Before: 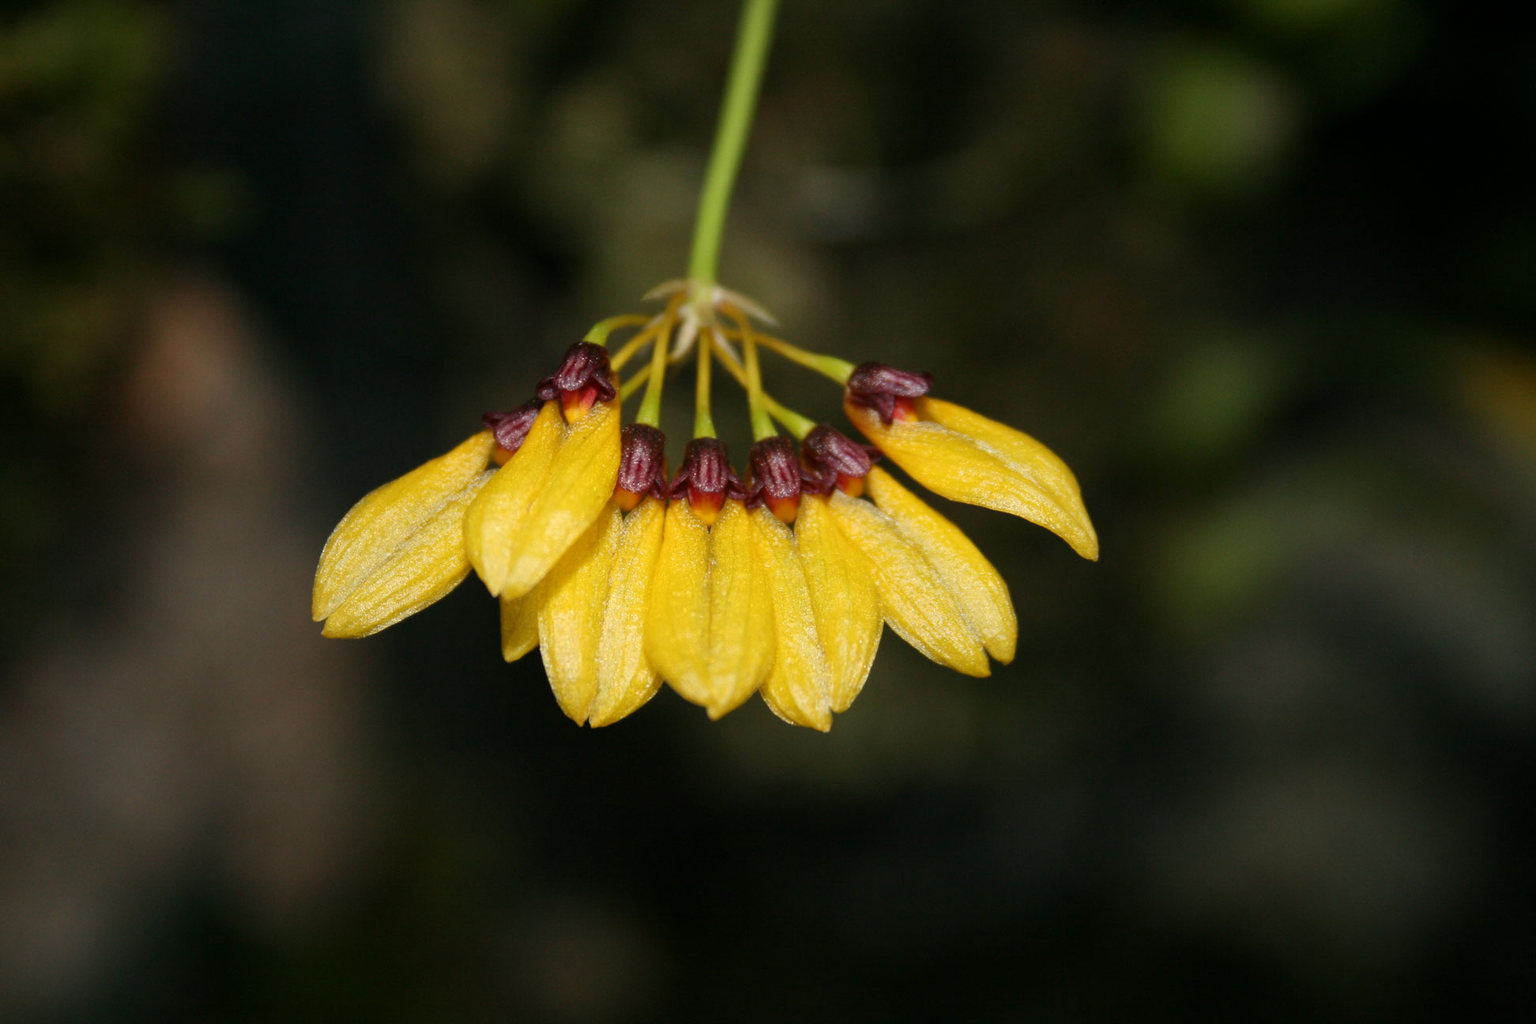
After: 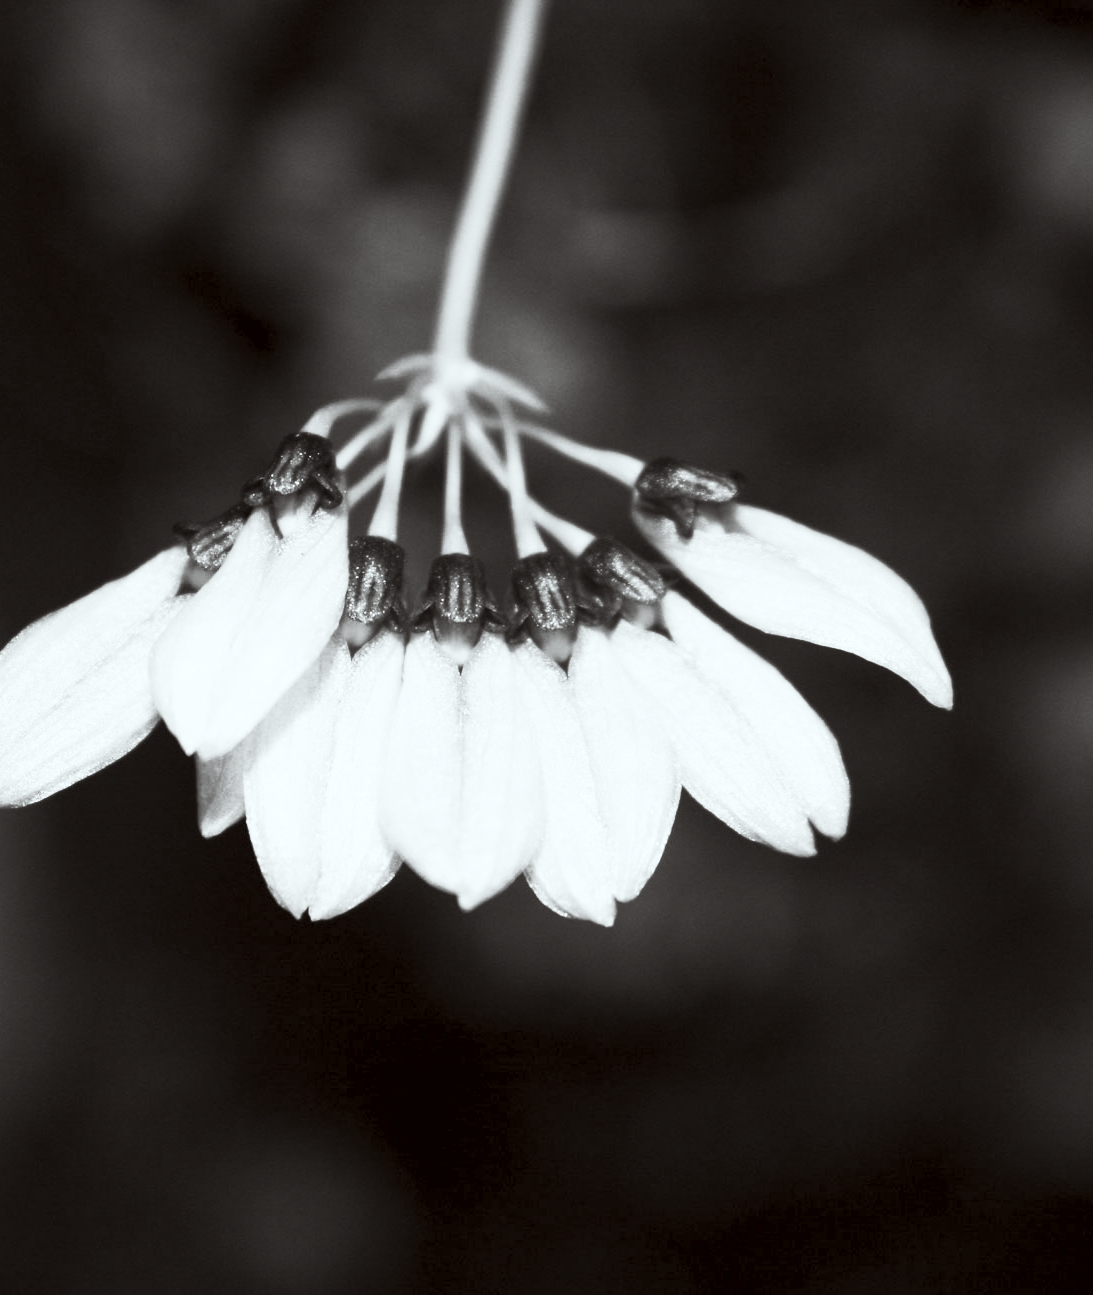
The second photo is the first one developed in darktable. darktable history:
exposure: black level correction 0.002, exposure 0.15 EV, compensate highlight preservation false
contrast brightness saturation: contrast 0.53, brightness 0.47, saturation -1
crop and rotate: left 22.516%, right 21.234%
color correction: highlights a* -2.73, highlights b* -2.09, shadows a* 2.41, shadows b* 2.73
